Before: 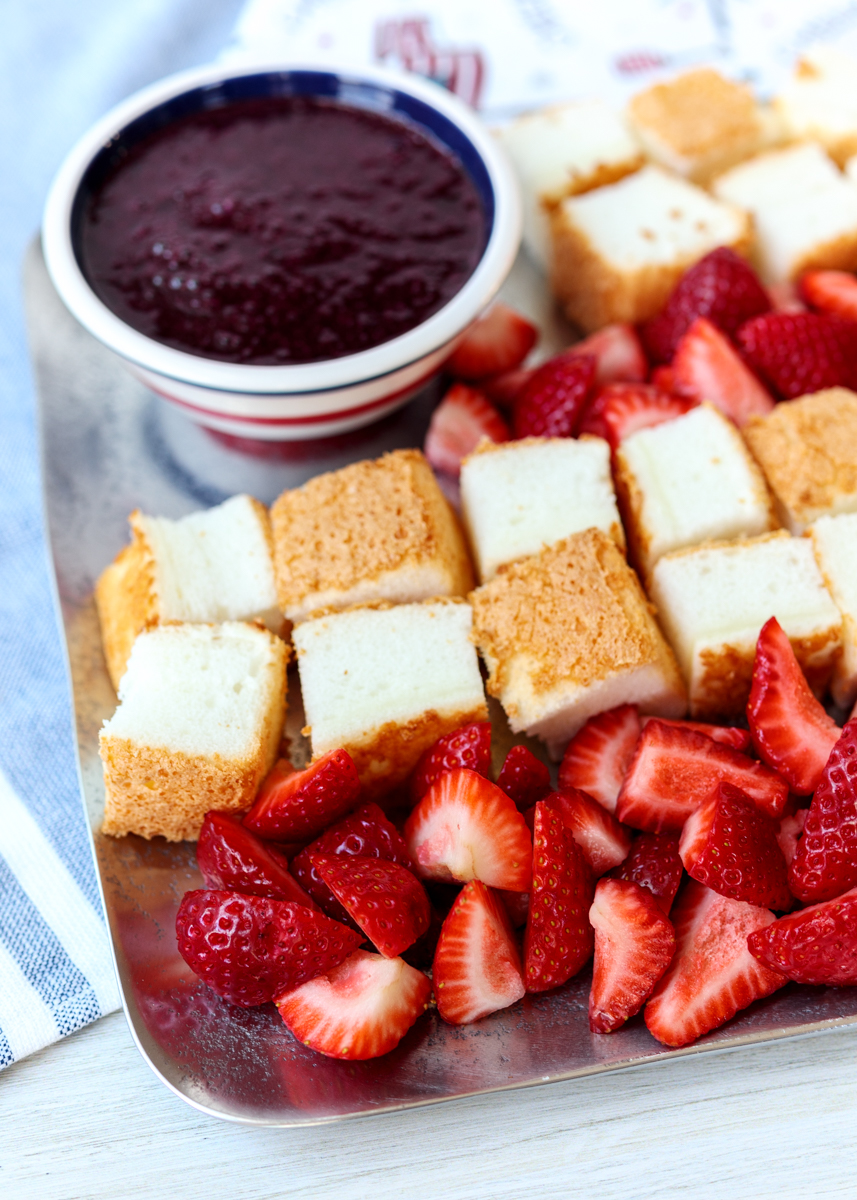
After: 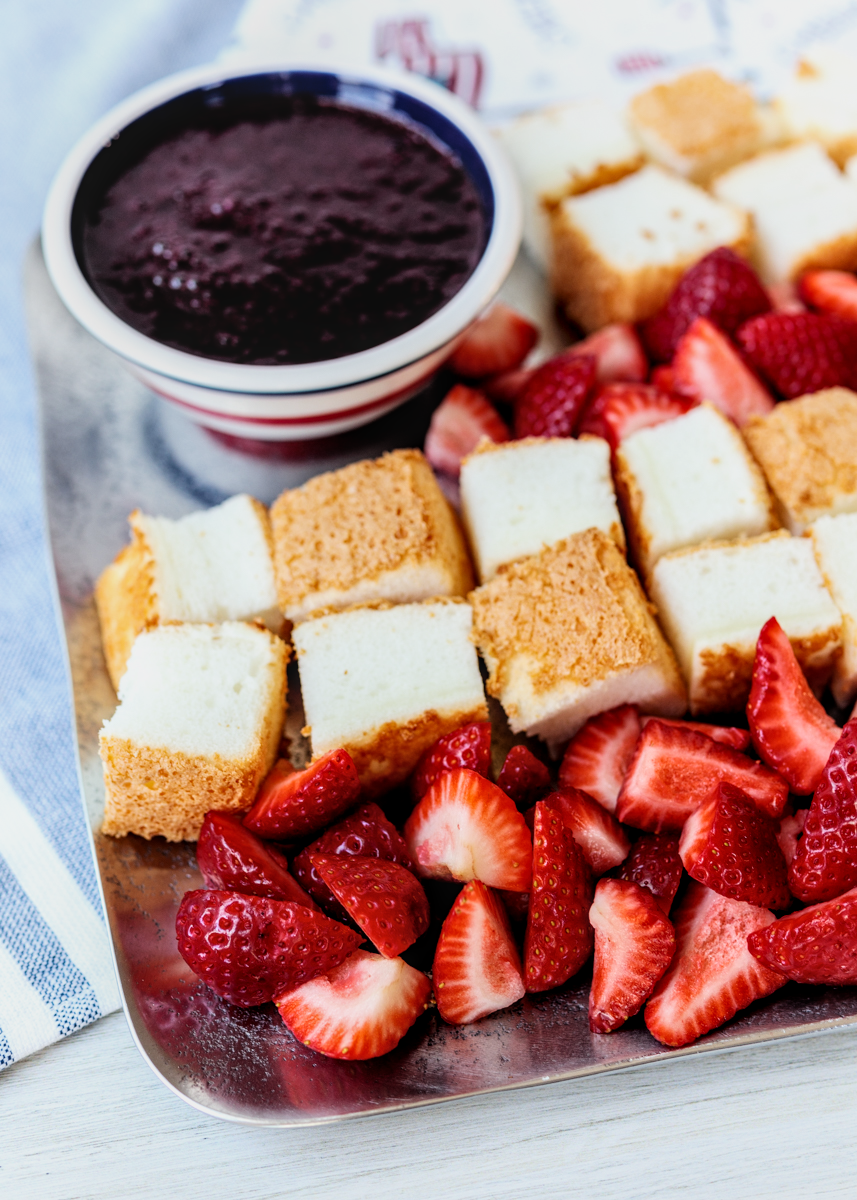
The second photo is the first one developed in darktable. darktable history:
local contrast: on, module defaults
filmic rgb: black relative exposure -5 EV, white relative exposure 3.2 EV, hardness 3.42, contrast 1.2, highlights saturation mix -30%
